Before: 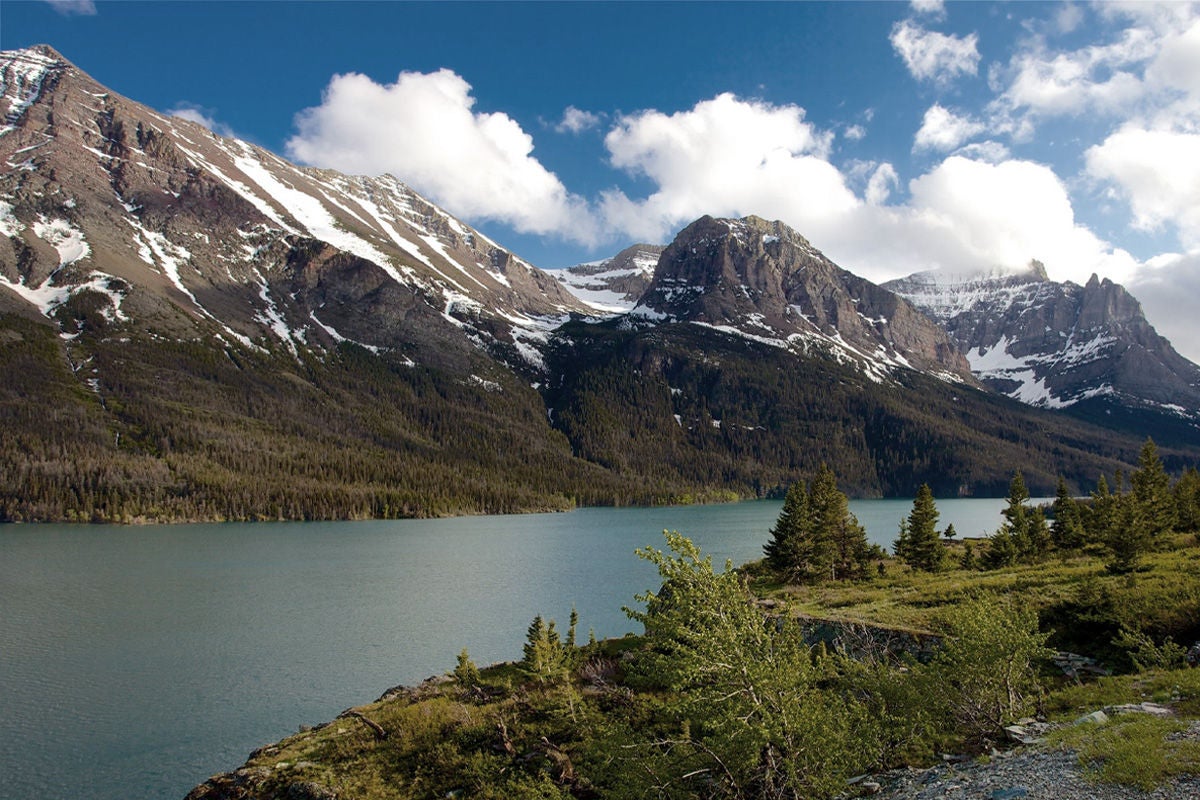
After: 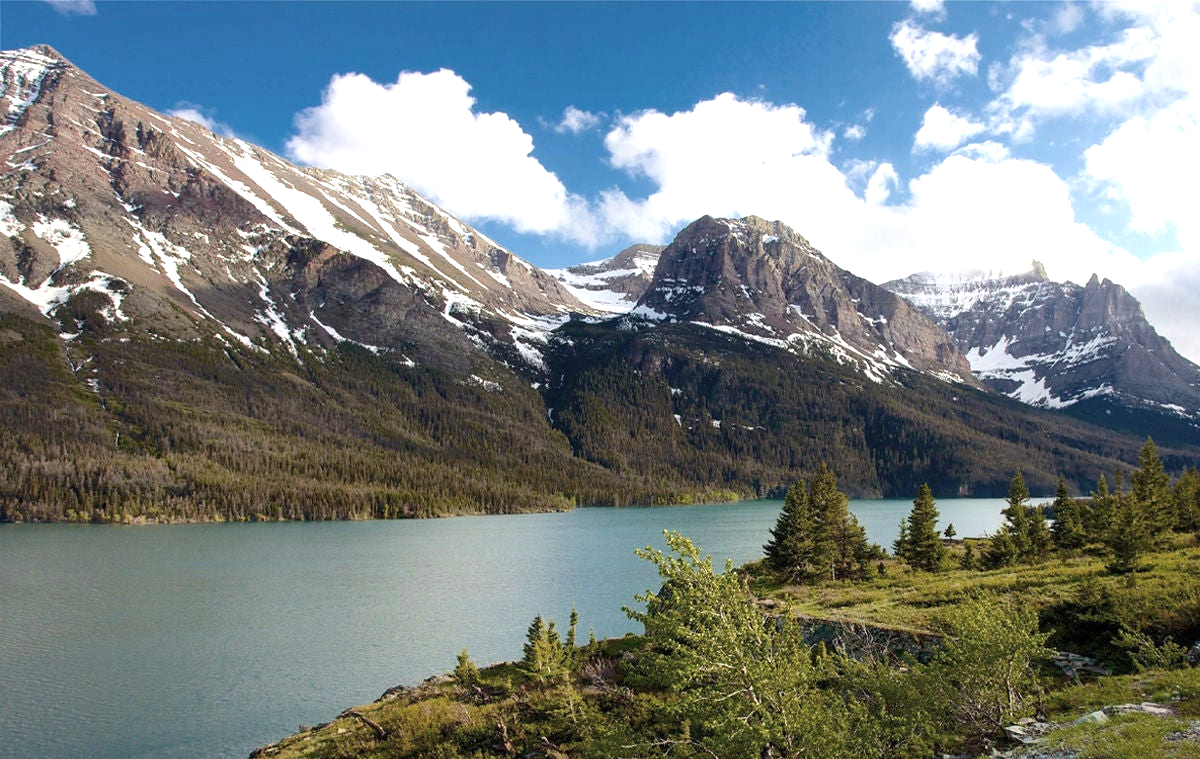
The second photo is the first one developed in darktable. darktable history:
exposure: black level correction 0, exposure 0.691 EV, compensate exposure bias true, compensate highlight preservation false
crop and rotate: top 0.007%, bottom 5.1%
